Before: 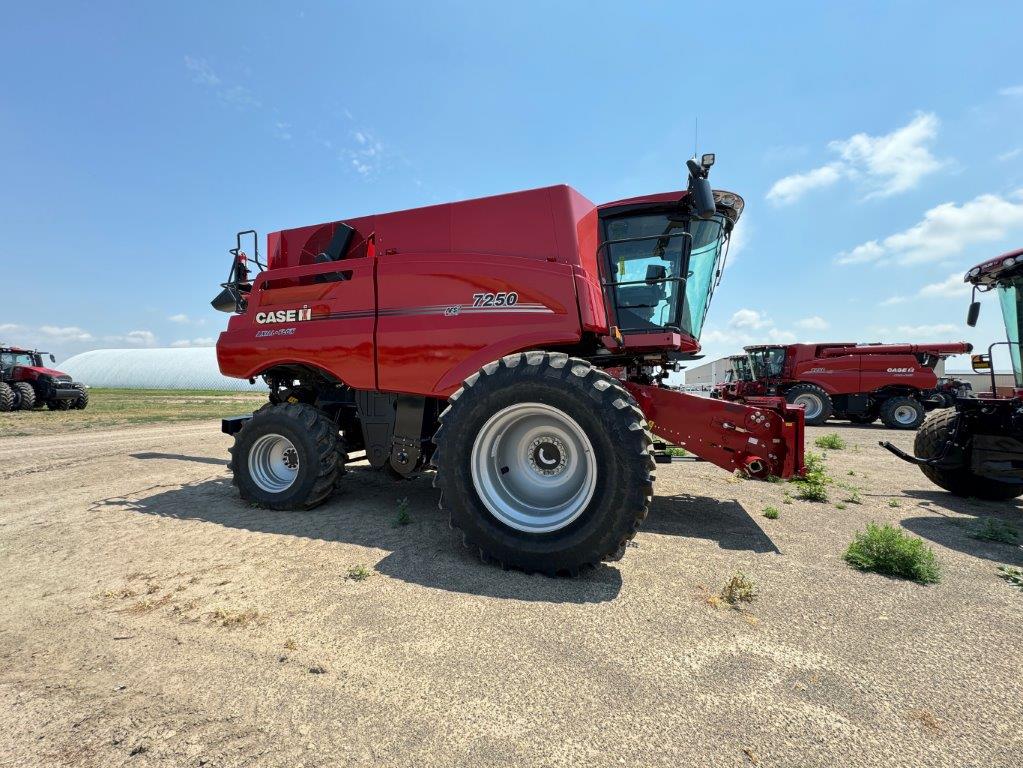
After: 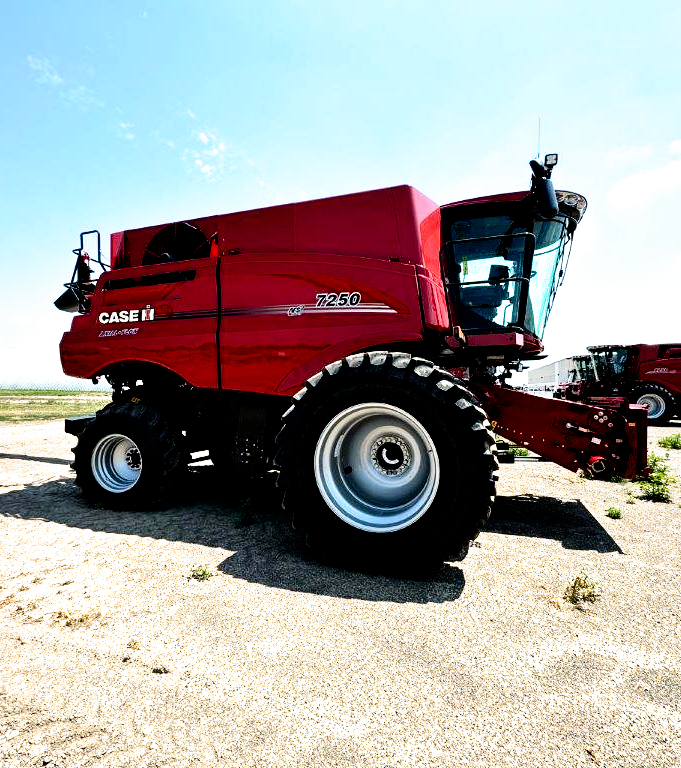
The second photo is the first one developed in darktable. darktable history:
filmic rgb: black relative exposure -5.5 EV, white relative exposure 2.5 EV, threshold 3 EV, target black luminance 0%, hardness 4.51, latitude 67.35%, contrast 1.453, shadows ↔ highlights balance -3.52%, preserve chrominance no, color science v4 (2020), contrast in shadows soft, enable highlight reconstruction true
tone equalizer: -8 EV -0.75 EV, -7 EV -0.7 EV, -6 EV -0.6 EV, -5 EV -0.4 EV, -3 EV 0.4 EV, -2 EV 0.6 EV, -1 EV 0.7 EV, +0 EV 0.75 EV, edges refinement/feathering 500, mask exposure compensation -1.57 EV, preserve details no
crop: left 15.419%, right 17.914%
